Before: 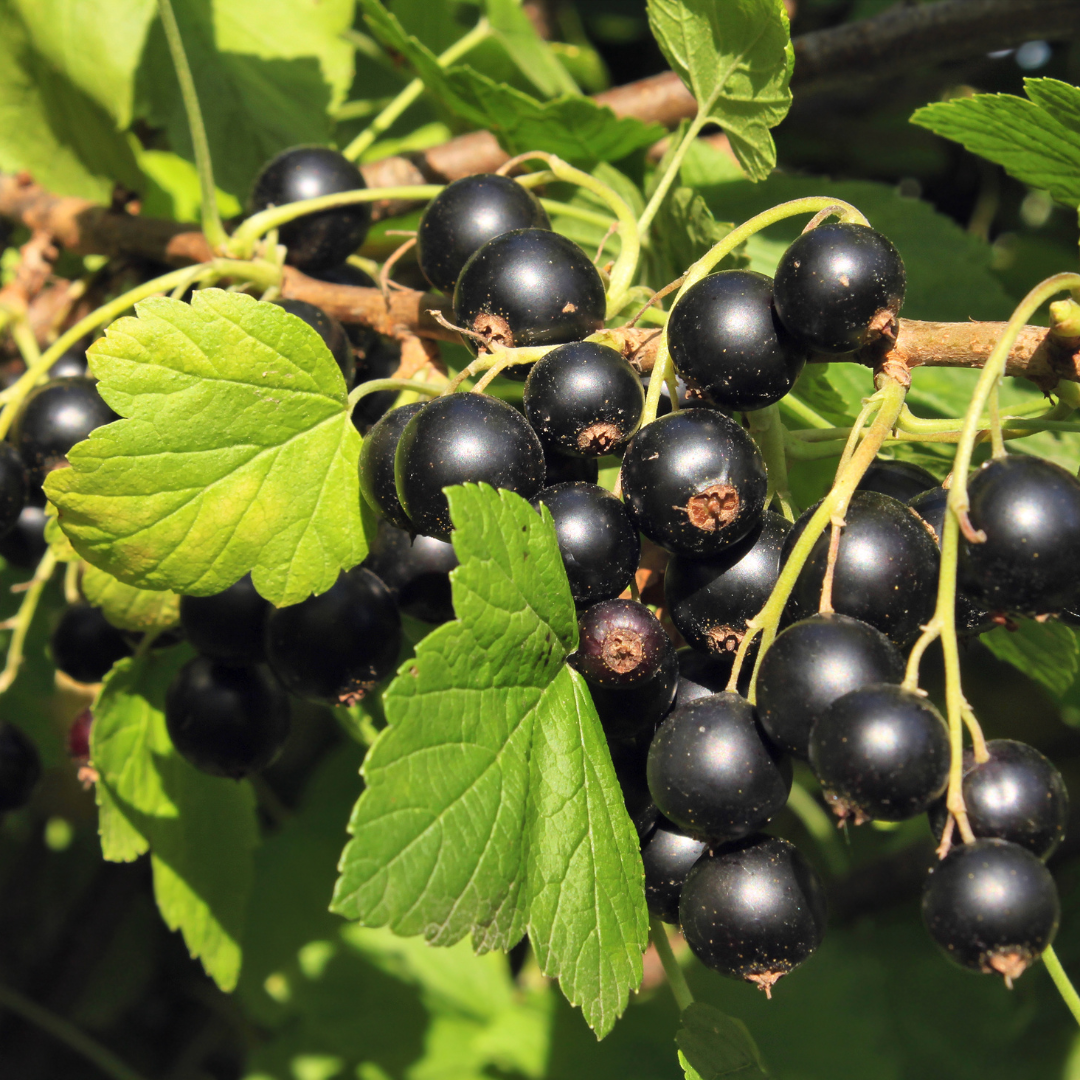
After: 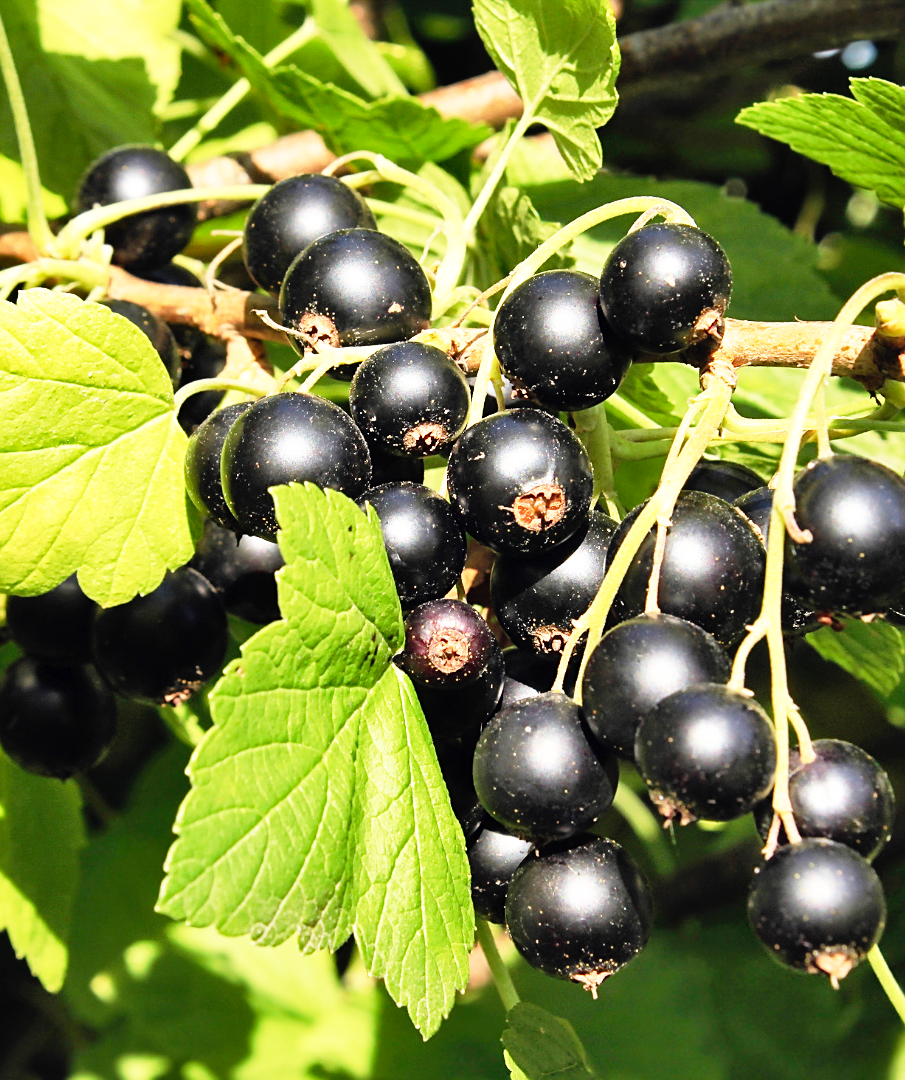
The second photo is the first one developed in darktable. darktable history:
shadows and highlights: radius 133.83, soften with gaussian
sharpen: on, module defaults
base curve: curves: ch0 [(0, 0) (0.012, 0.01) (0.073, 0.168) (0.31, 0.711) (0.645, 0.957) (1, 1)], preserve colors none
crop: left 16.145%
